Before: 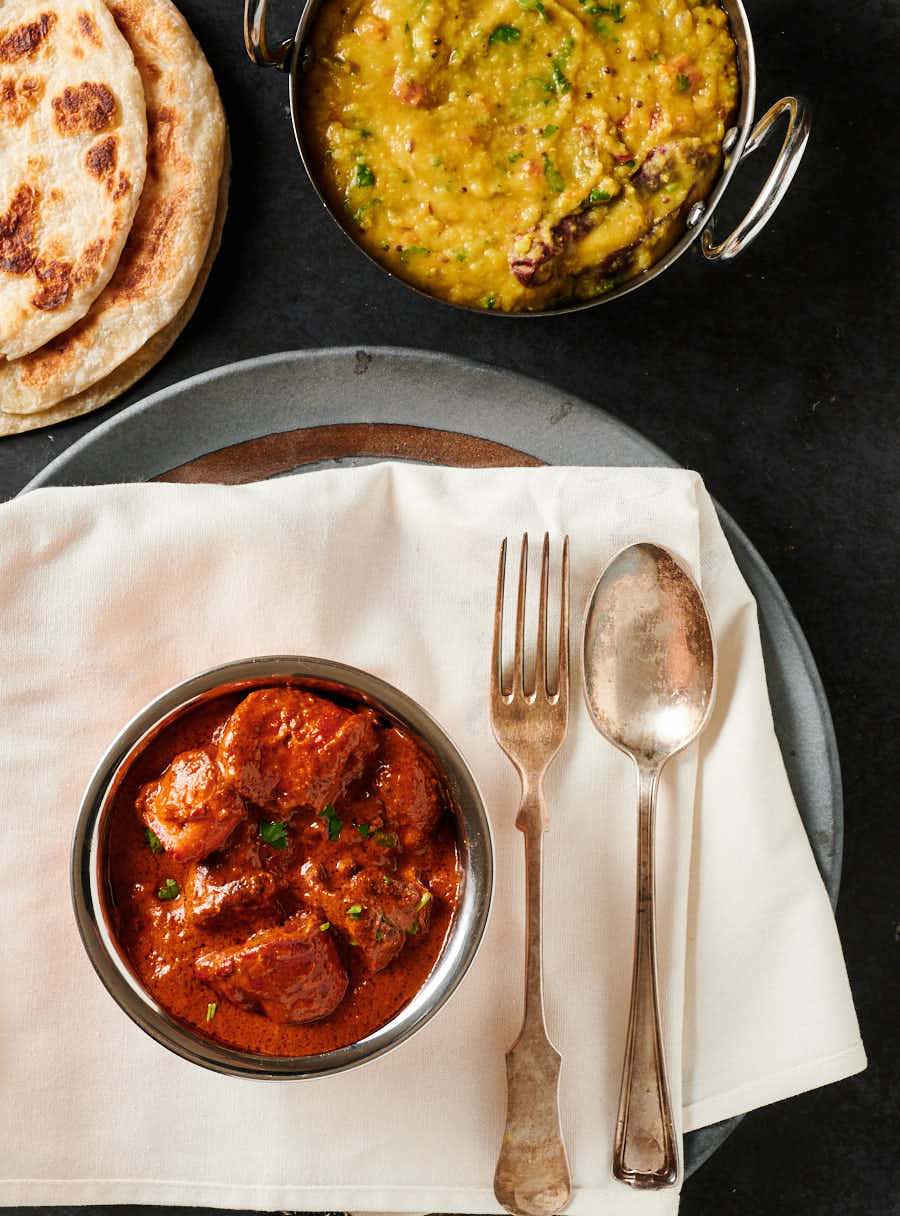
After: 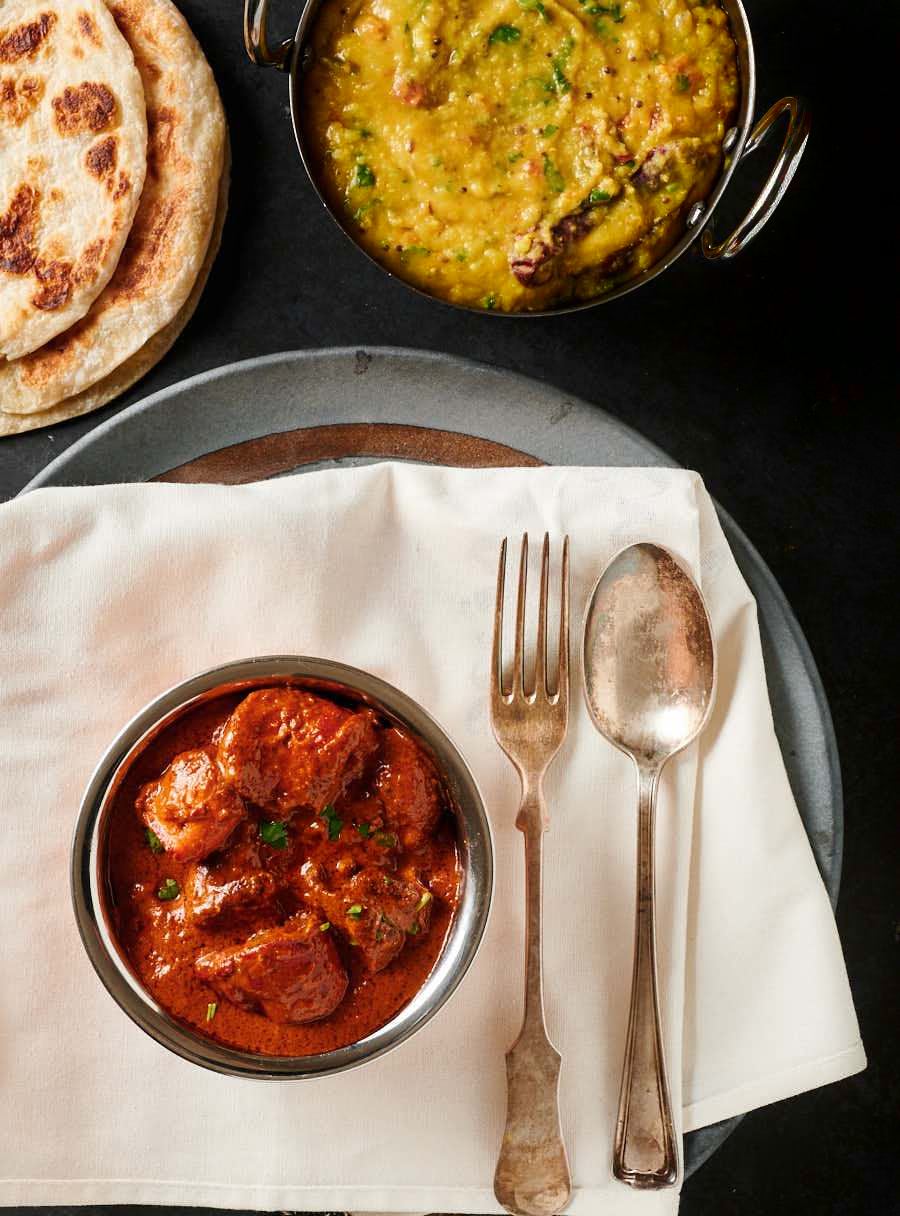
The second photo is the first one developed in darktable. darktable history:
color correction: highlights b* -0.055
shadows and highlights: shadows -88.24, highlights -36.83, soften with gaussian
